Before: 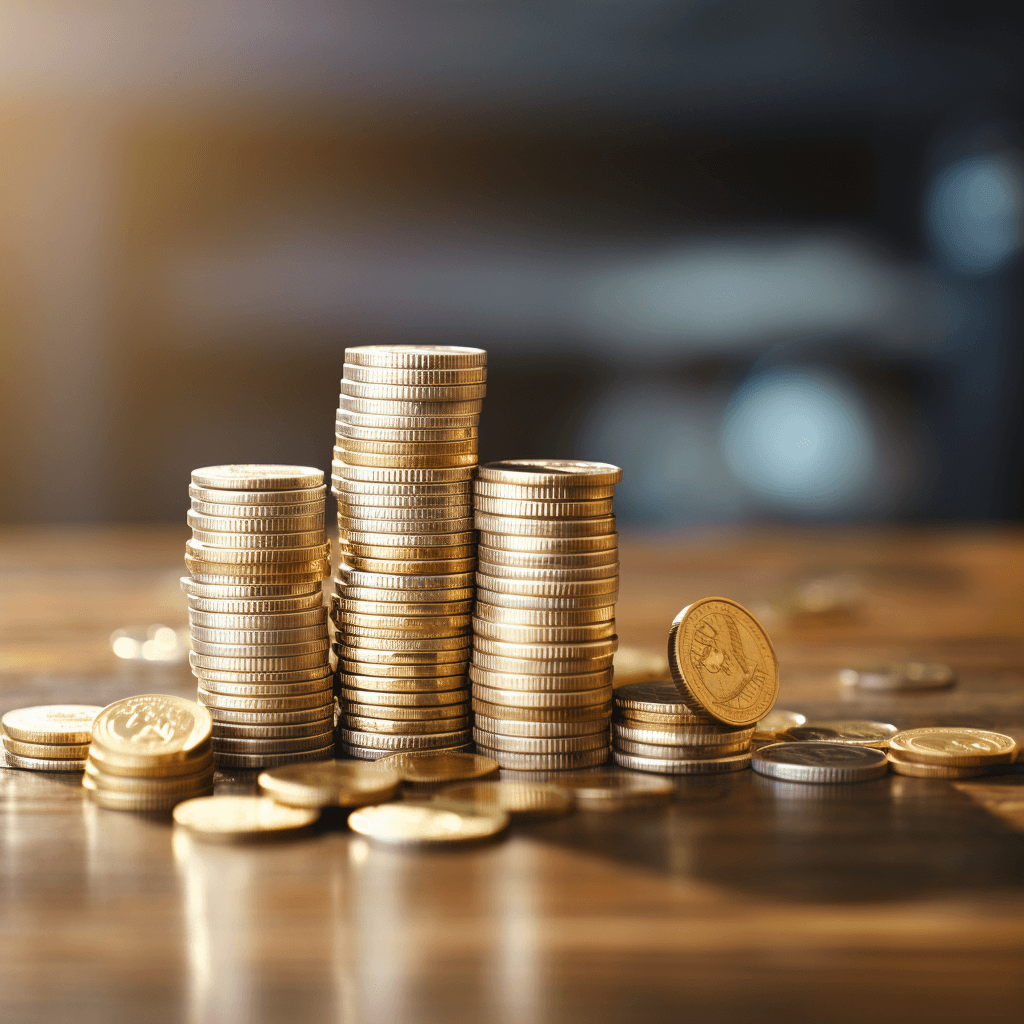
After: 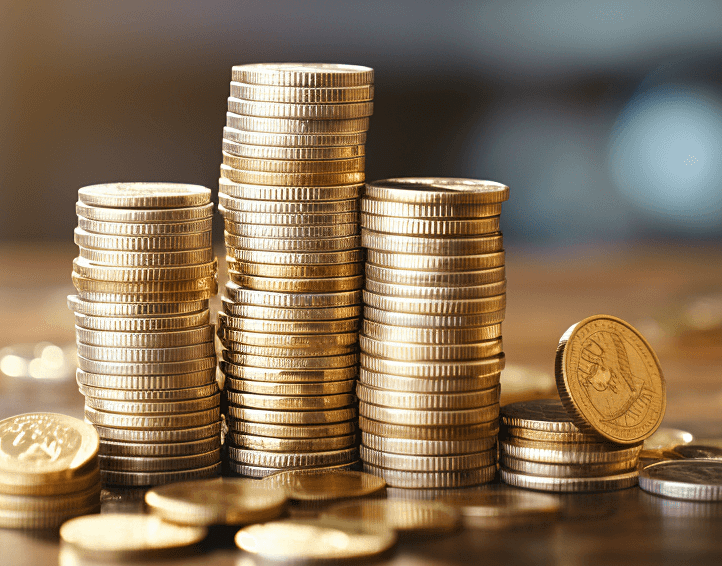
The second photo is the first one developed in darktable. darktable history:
sharpen: amount 0.2
crop: left 11.123%, top 27.61%, right 18.3%, bottom 17.034%
